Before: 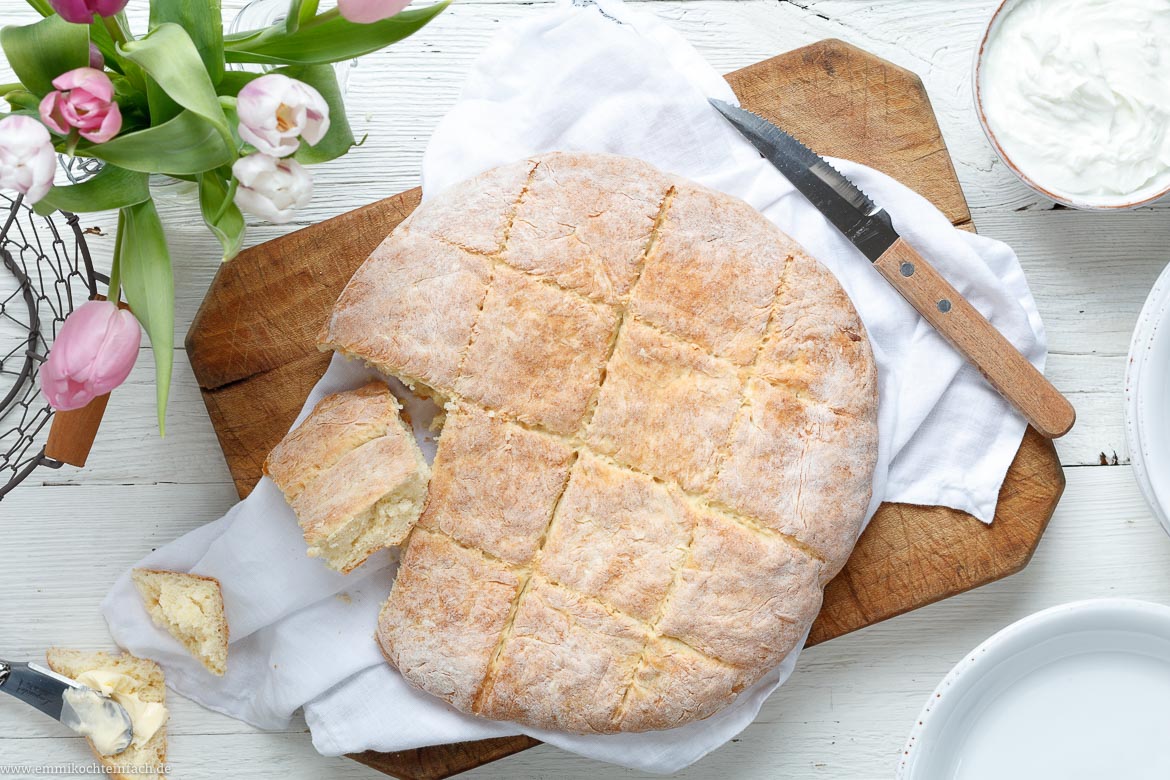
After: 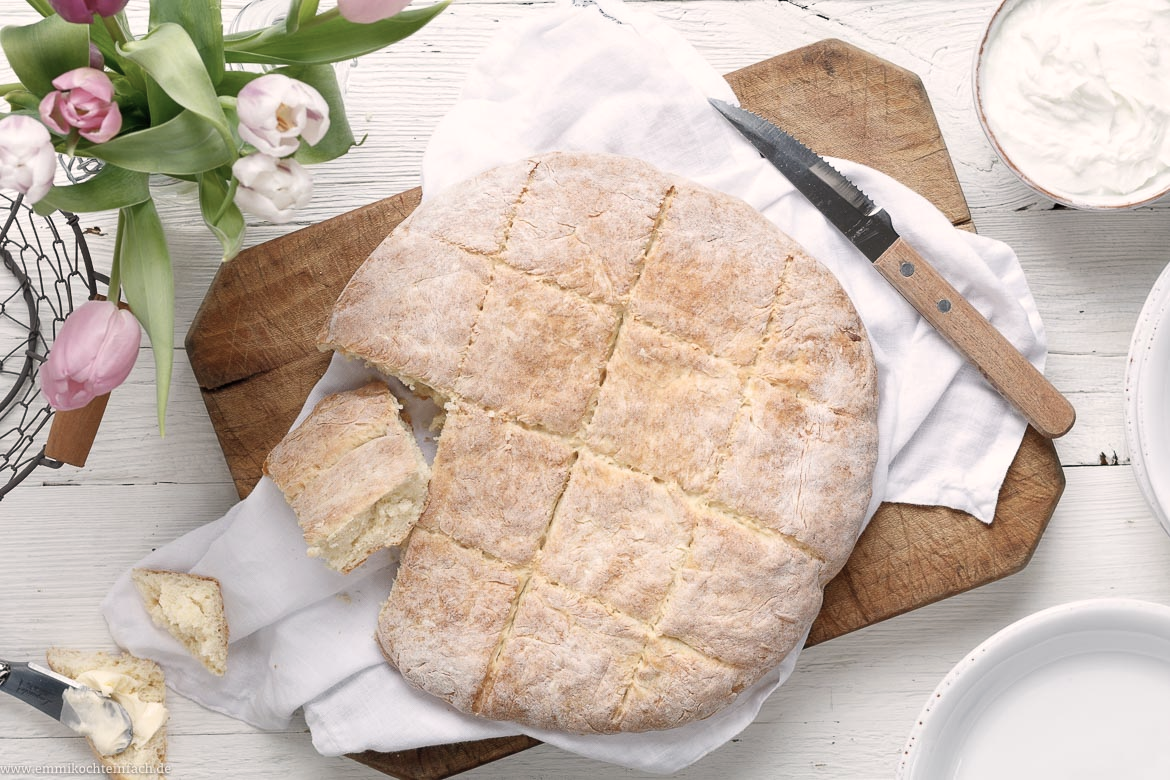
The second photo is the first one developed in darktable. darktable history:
white balance: red 1, blue 1
color correction: highlights a* 5.59, highlights b* 5.24, saturation 0.68
